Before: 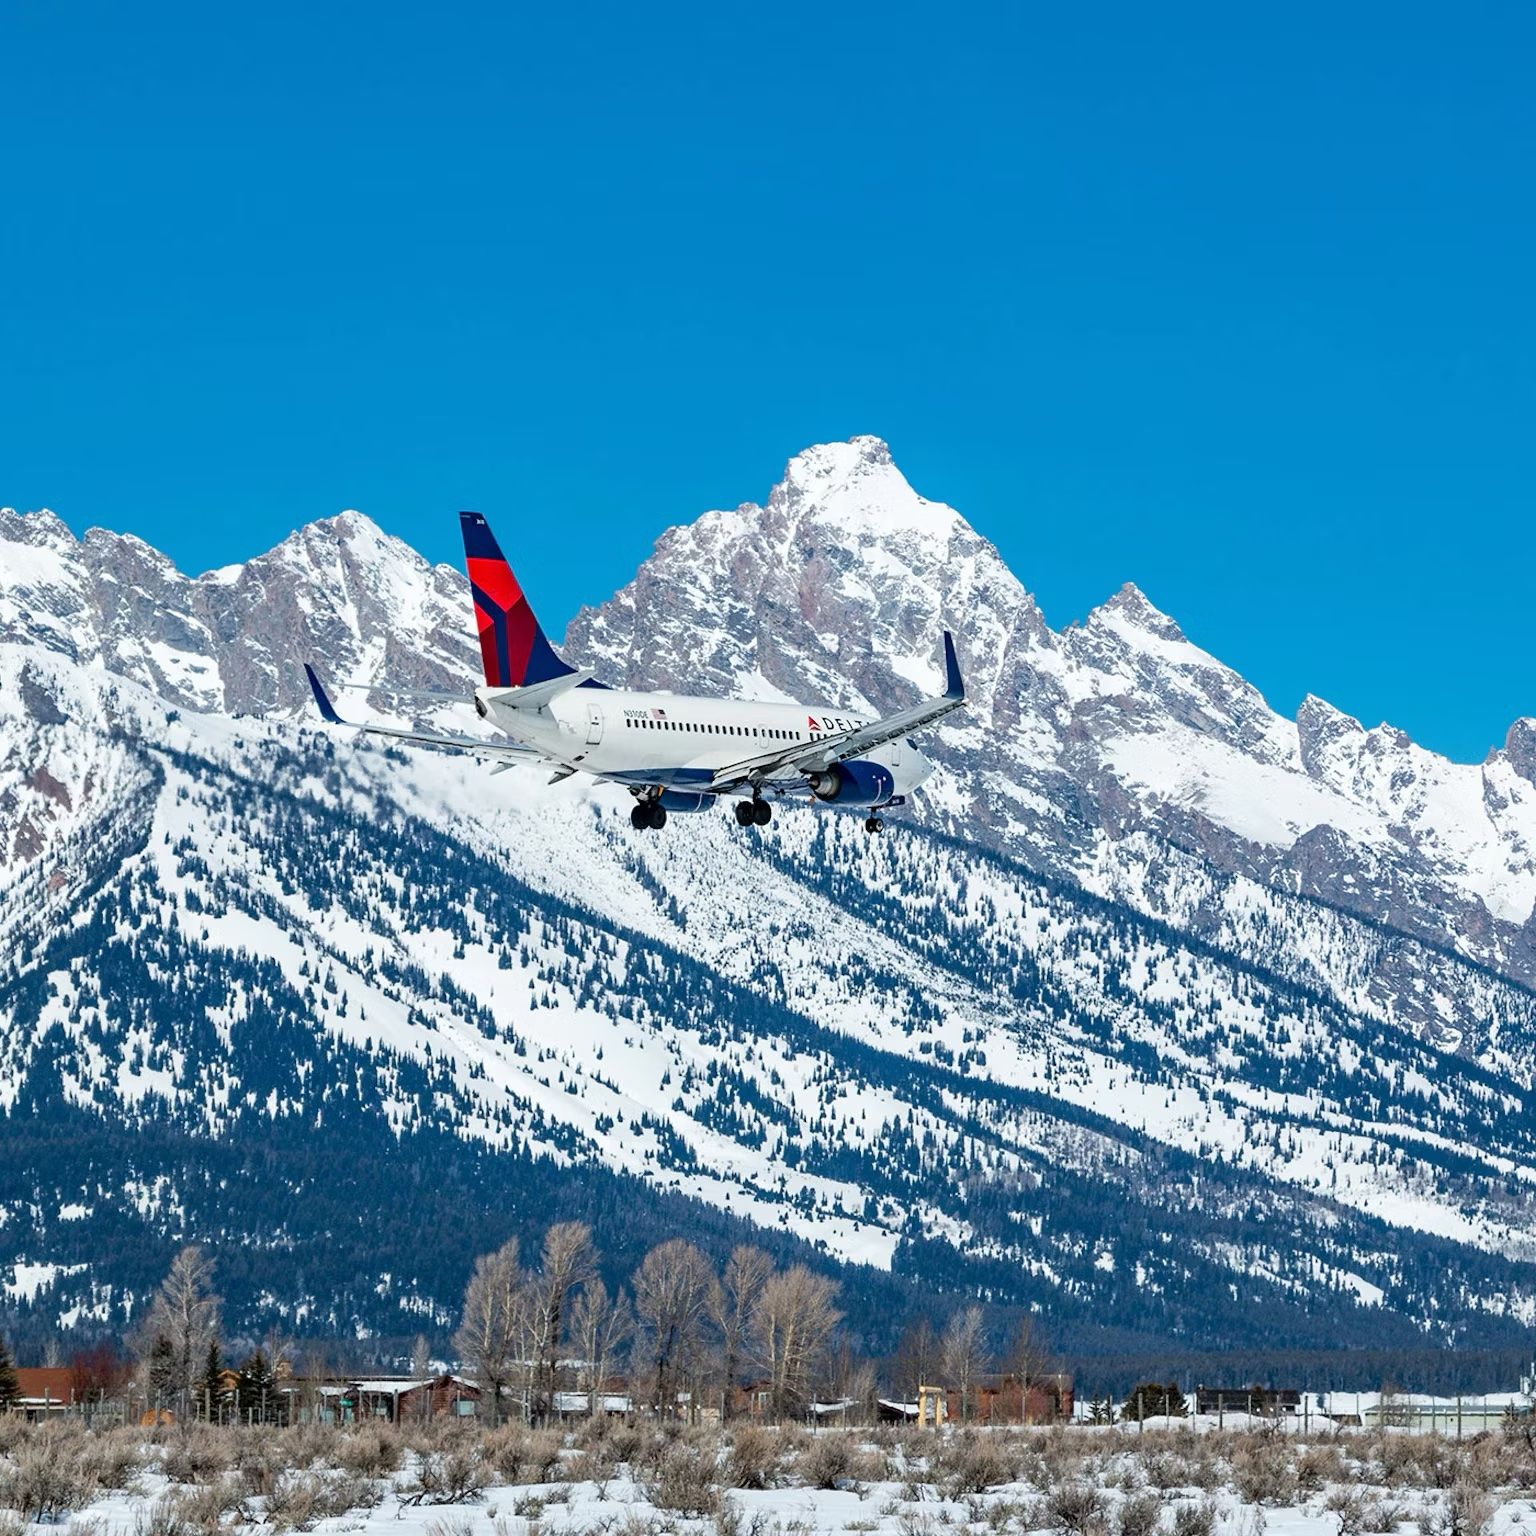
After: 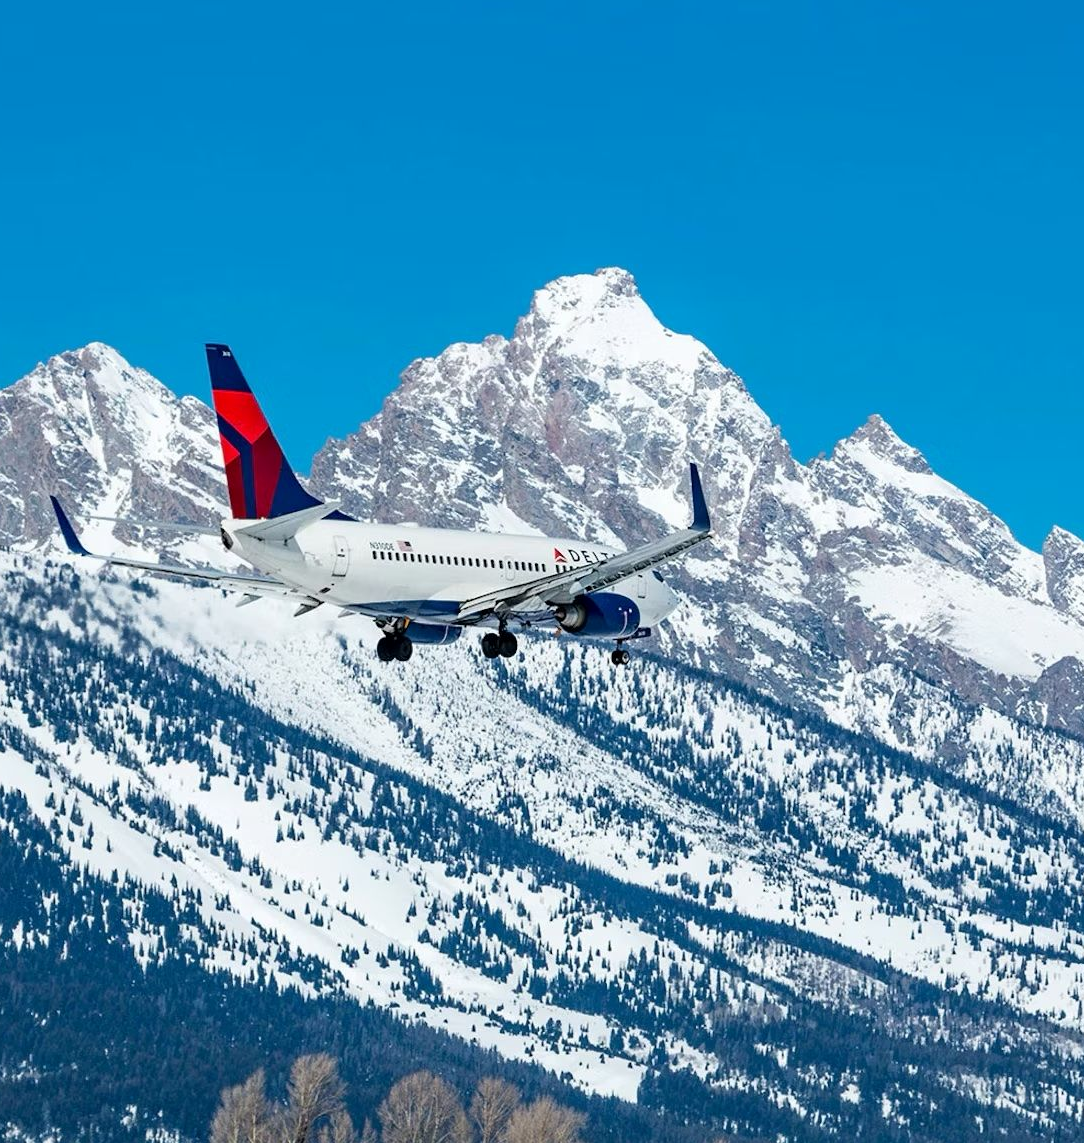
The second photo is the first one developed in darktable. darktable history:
crop and rotate: left 16.554%, top 10.97%, right 12.867%, bottom 14.611%
exposure: black level correction 0.001, compensate highlight preservation false
